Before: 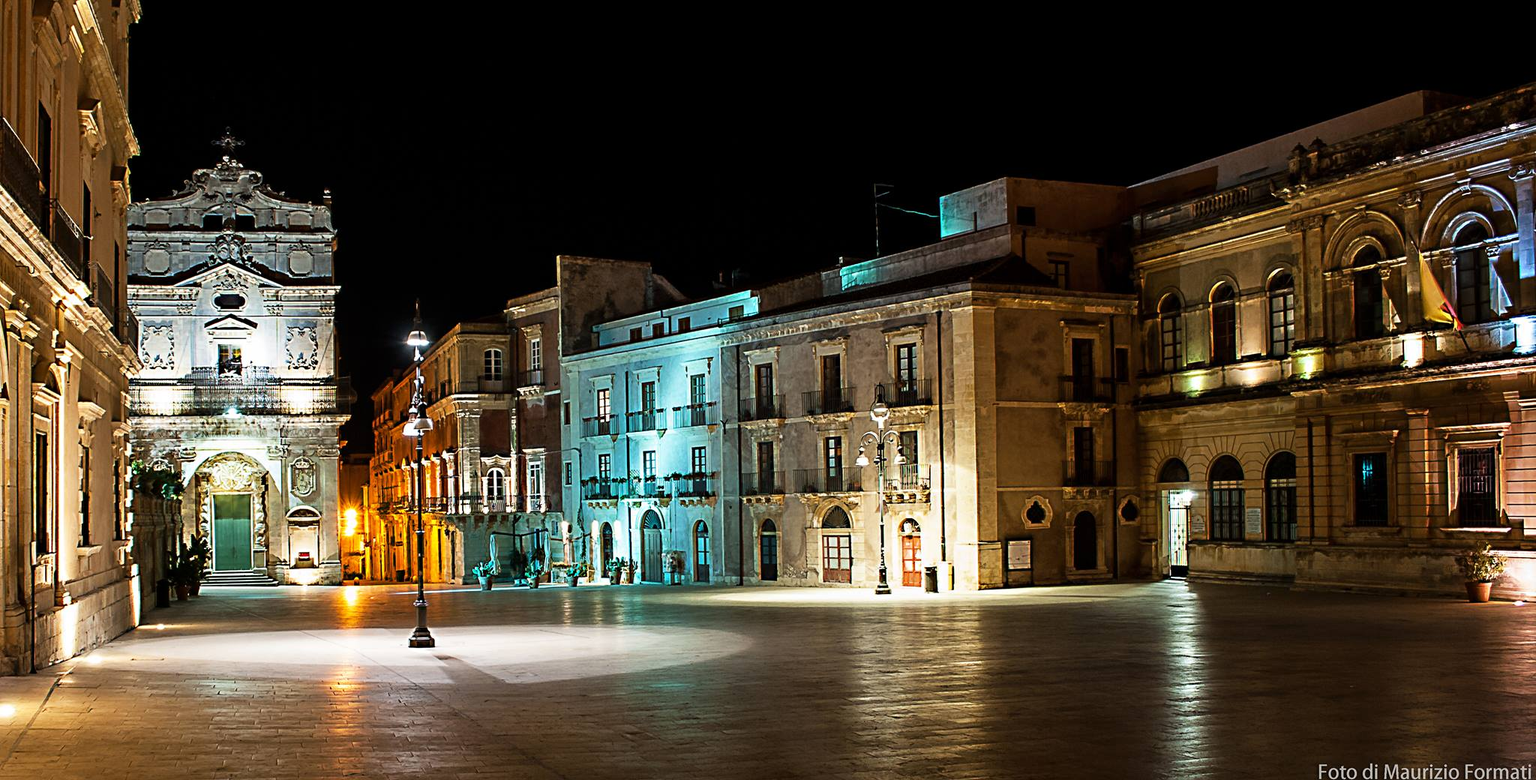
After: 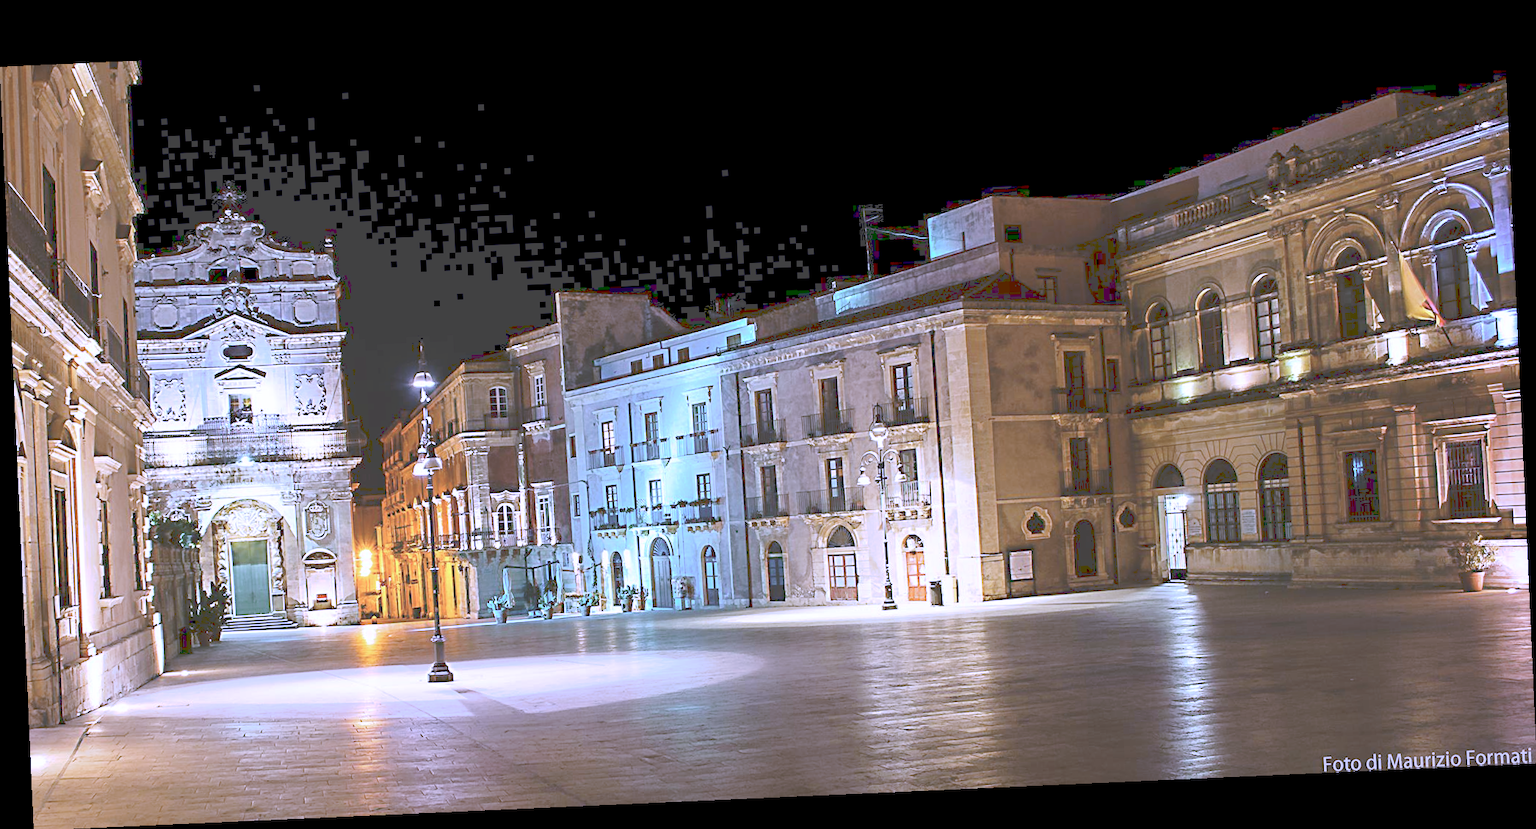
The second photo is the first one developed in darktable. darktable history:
tone curve: curves: ch0 [(0, 0) (0.003, 0.275) (0.011, 0.288) (0.025, 0.309) (0.044, 0.326) (0.069, 0.346) (0.1, 0.37) (0.136, 0.396) (0.177, 0.432) (0.224, 0.473) (0.277, 0.516) (0.335, 0.566) (0.399, 0.611) (0.468, 0.661) (0.543, 0.711) (0.623, 0.761) (0.709, 0.817) (0.801, 0.867) (0.898, 0.911) (1, 1)], preserve colors none
white balance: red 0.98, blue 1.61
rotate and perspective: rotation -2.56°, automatic cropping off
